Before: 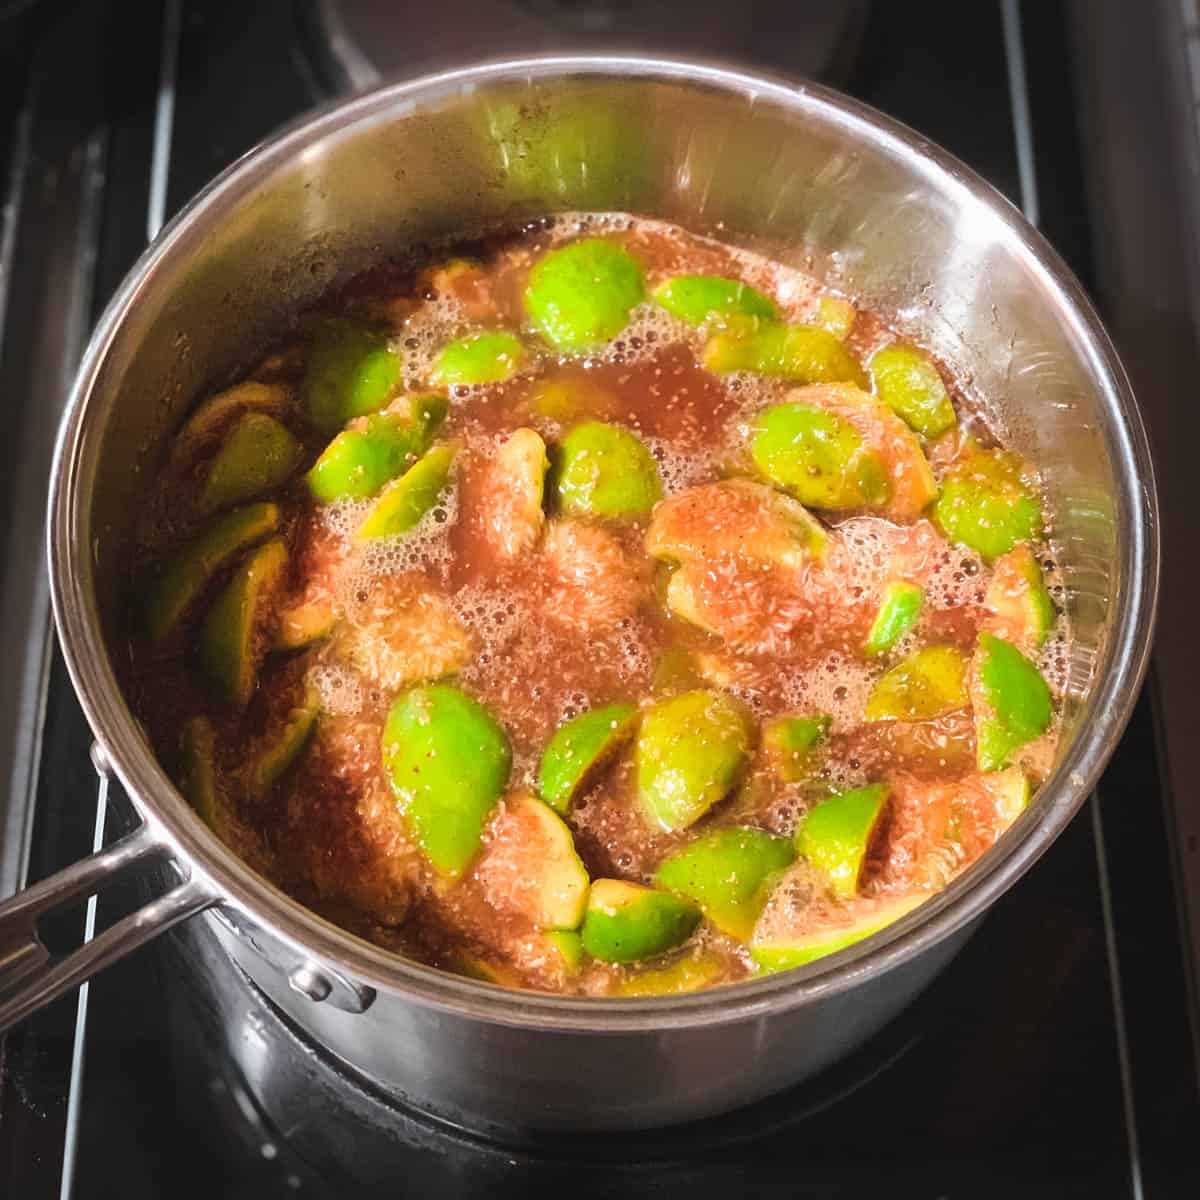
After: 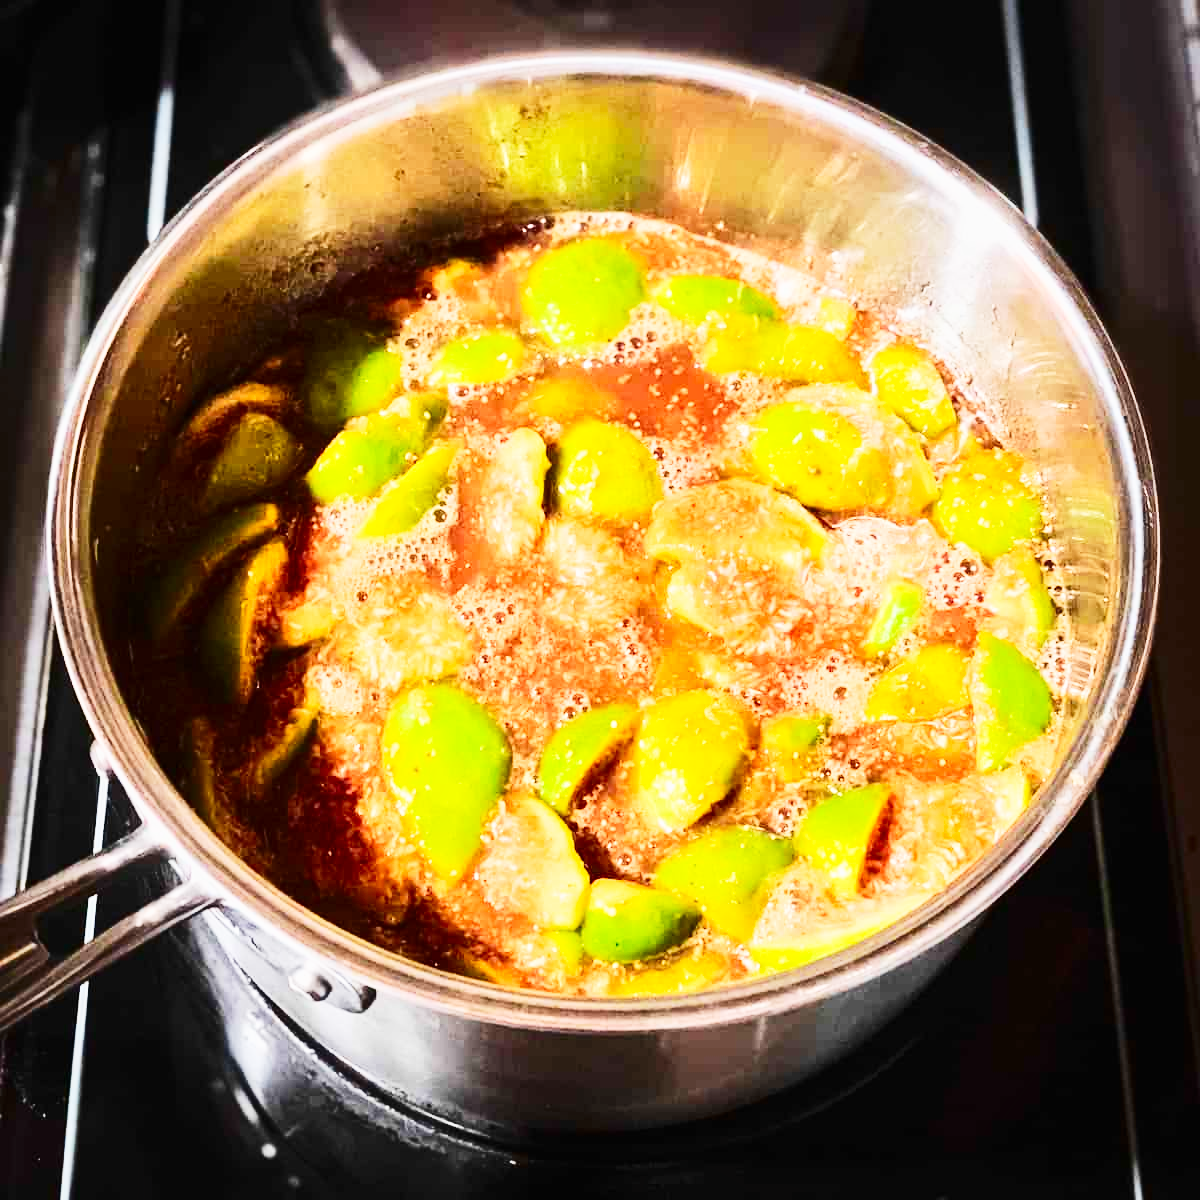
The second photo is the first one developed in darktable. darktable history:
base curve: curves: ch0 [(0, 0) (0.007, 0.004) (0.027, 0.03) (0.046, 0.07) (0.207, 0.54) (0.442, 0.872) (0.673, 0.972) (1, 1)], preserve colors none
tone equalizer: -8 EV -0.002 EV, -7 EV 0.005 EV, -6 EV -0.008 EV, -5 EV 0.007 EV, -4 EV -0.042 EV, -3 EV -0.233 EV, -2 EV -0.662 EV, -1 EV -0.983 EV, +0 EV -0.969 EV, smoothing diameter 2%, edges refinement/feathering 20, mask exposure compensation -1.57 EV, filter diffusion 5
contrast brightness saturation: contrast 0.28
